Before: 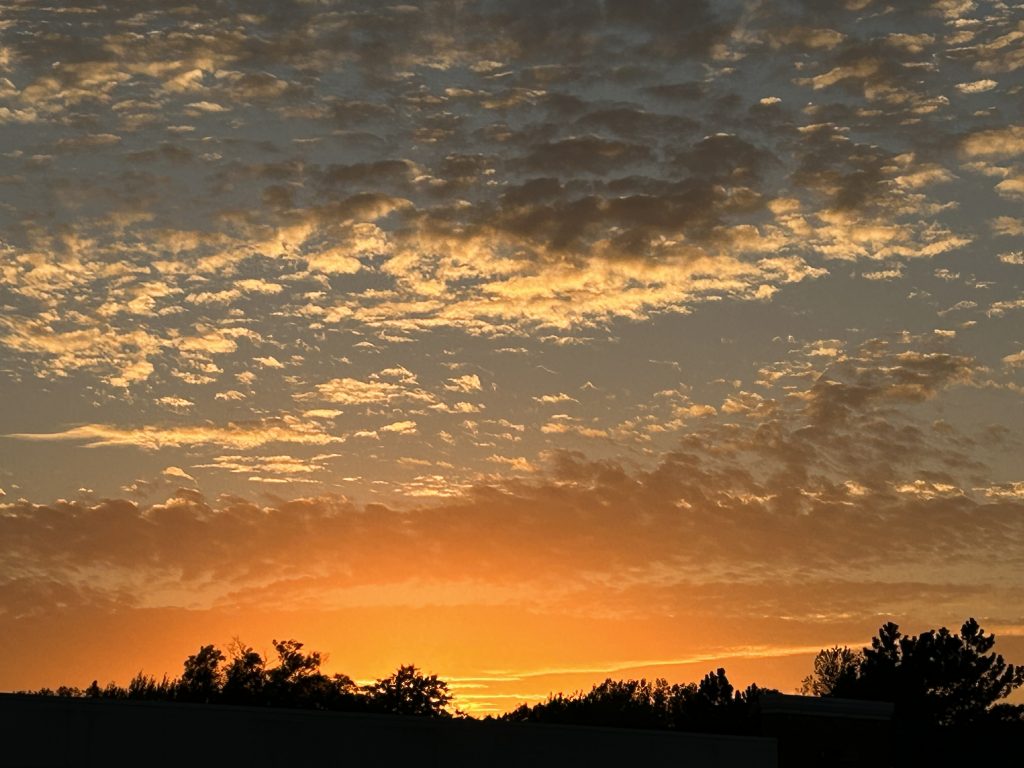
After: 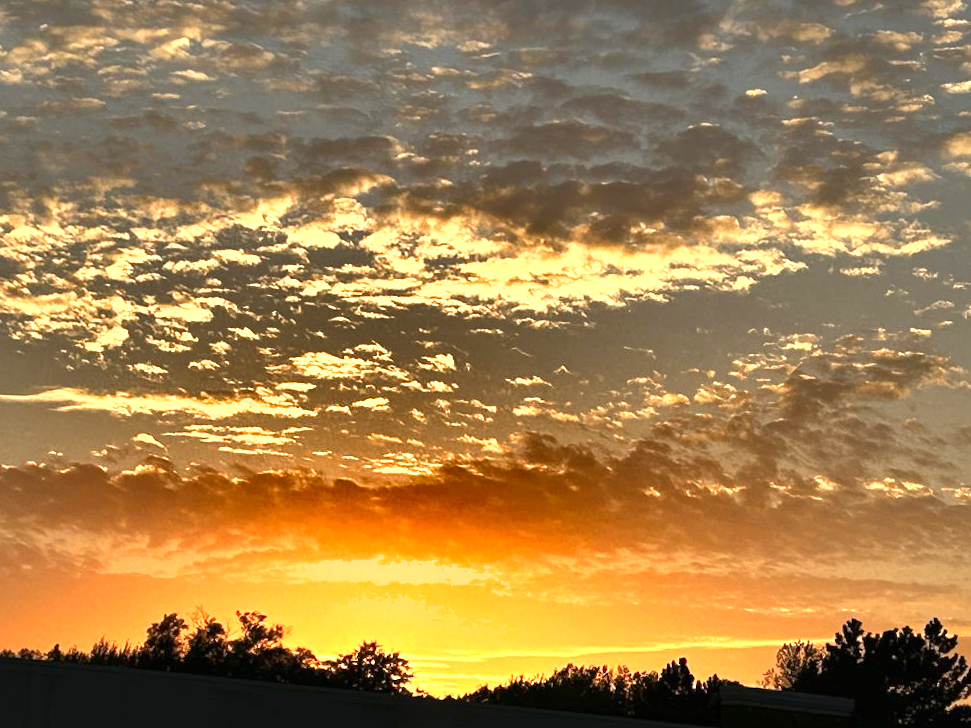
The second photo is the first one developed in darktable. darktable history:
shadows and highlights: shadows 20.91, highlights -82.73, soften with gaussian
exposure: black level correction 0, exposure 1.173 EV, compensate exposure bias true, compensate highlight preservation false
crop and rotate: angle -2.38°
